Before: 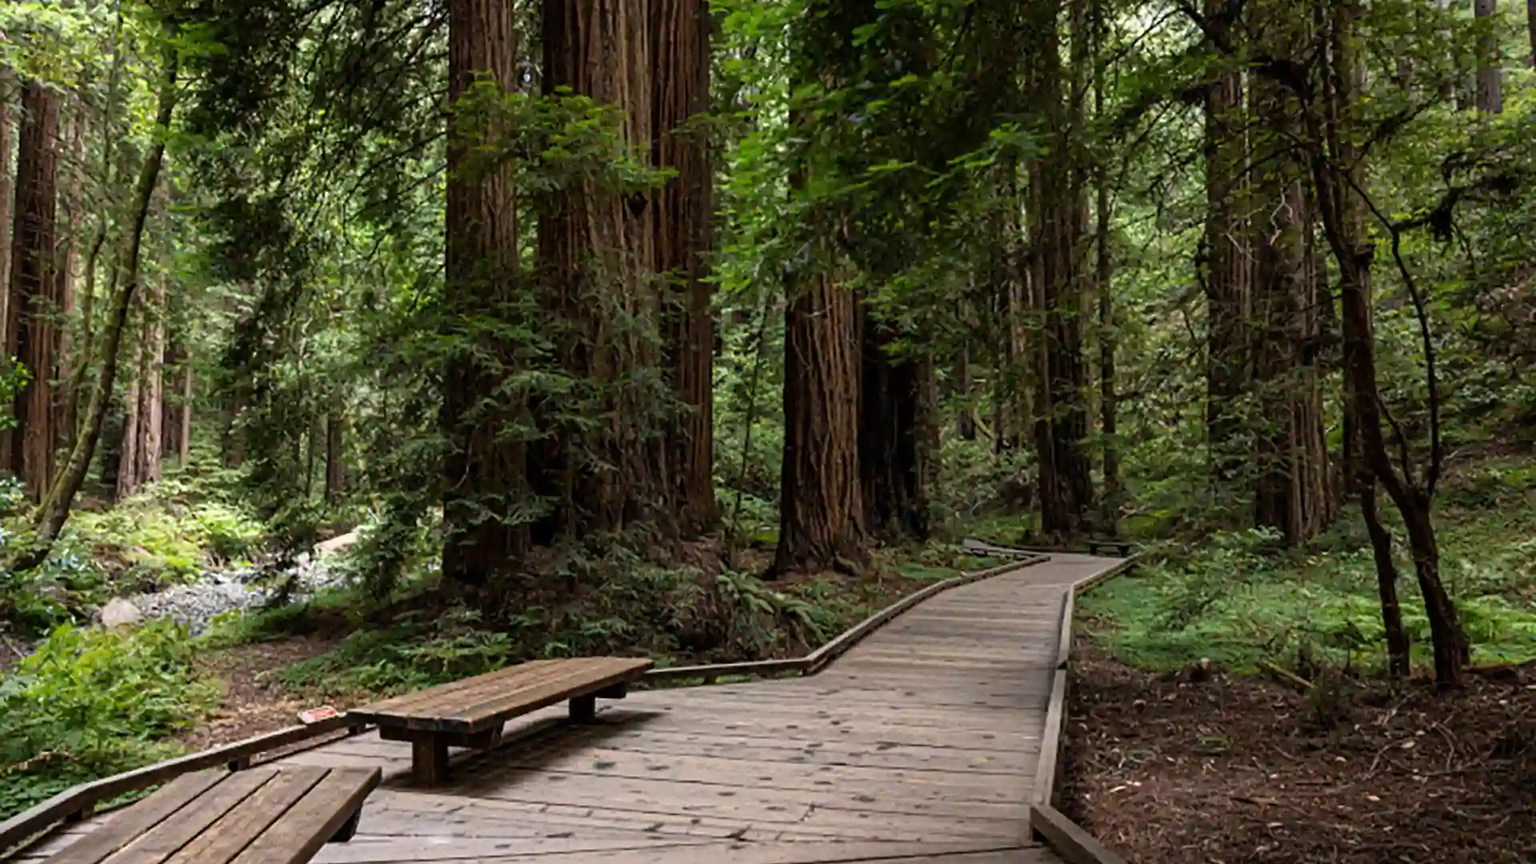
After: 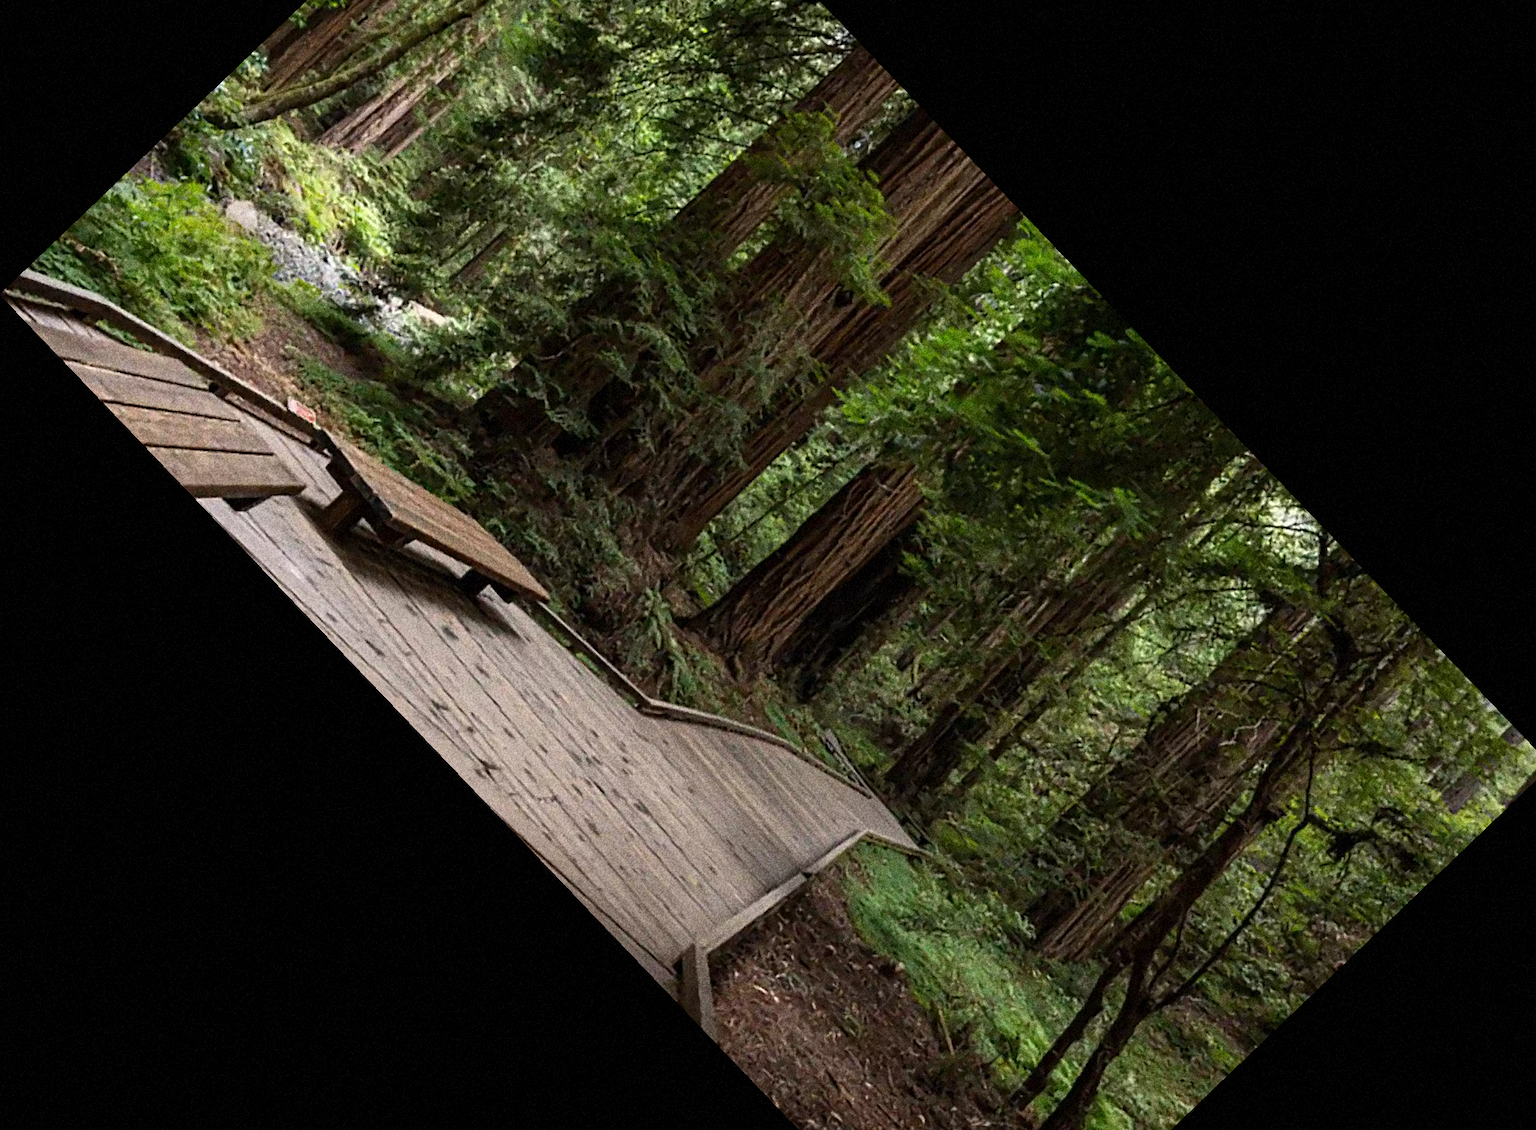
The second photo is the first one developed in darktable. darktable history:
grain: coarseness 14.49 ISO, strength 48.04%, mid-tones bias 35%
crop and rotate: angle -46.26°, top 16.234%, right 0.912%, bottom 11.704%
